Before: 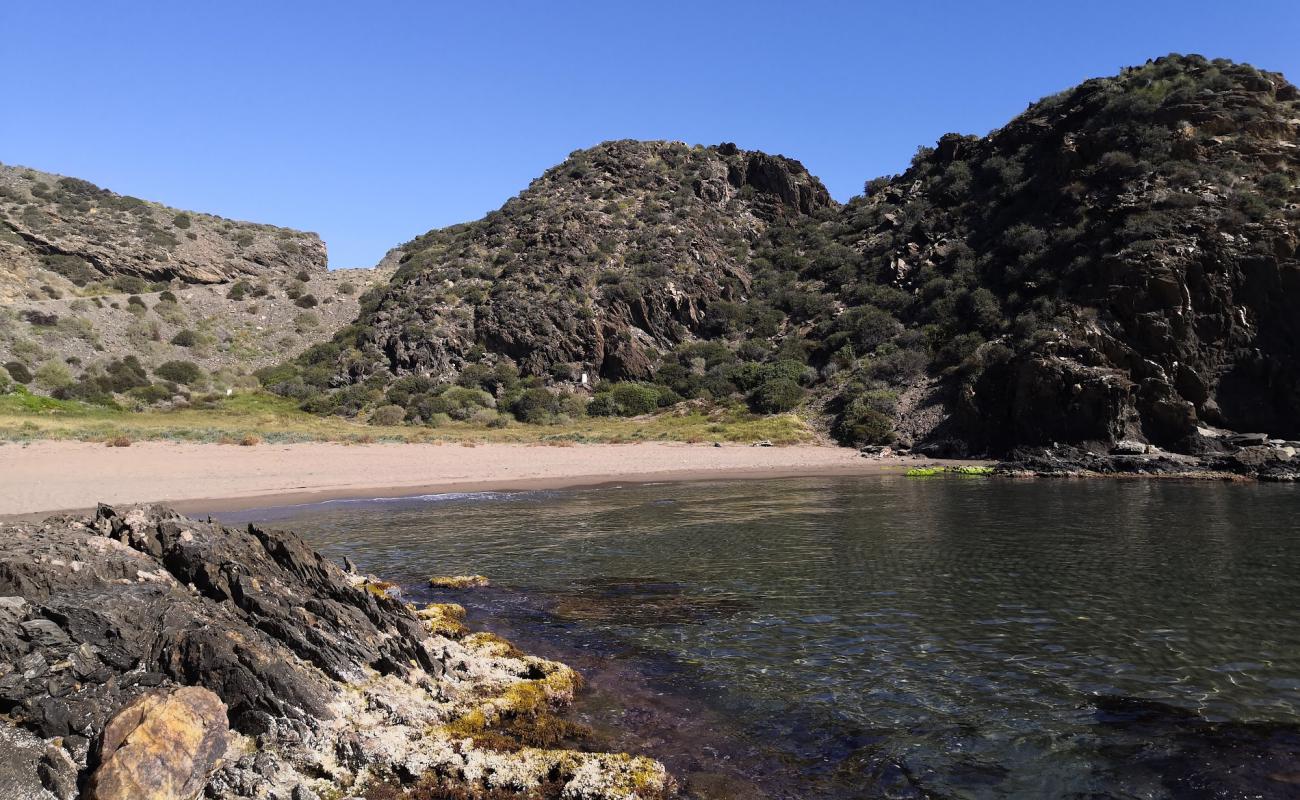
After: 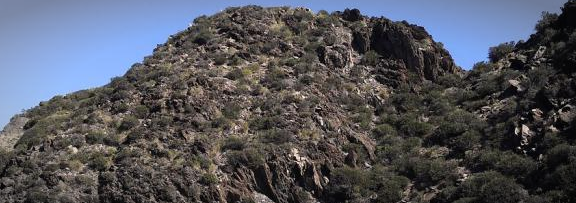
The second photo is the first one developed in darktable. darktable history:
crop: left 28.967%, top 16.843%, right 26.675%, bottom 57.702%
vignetting: center (0, 0.008), automatic ratio true
